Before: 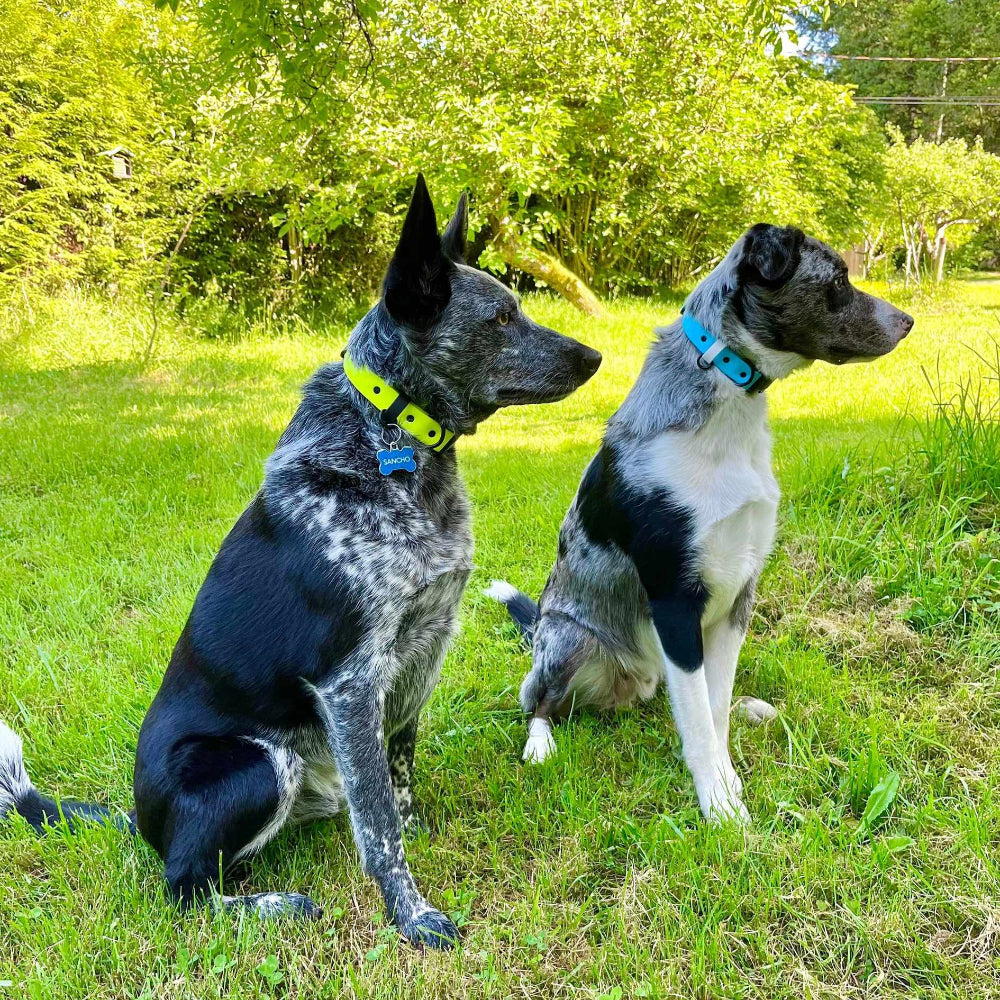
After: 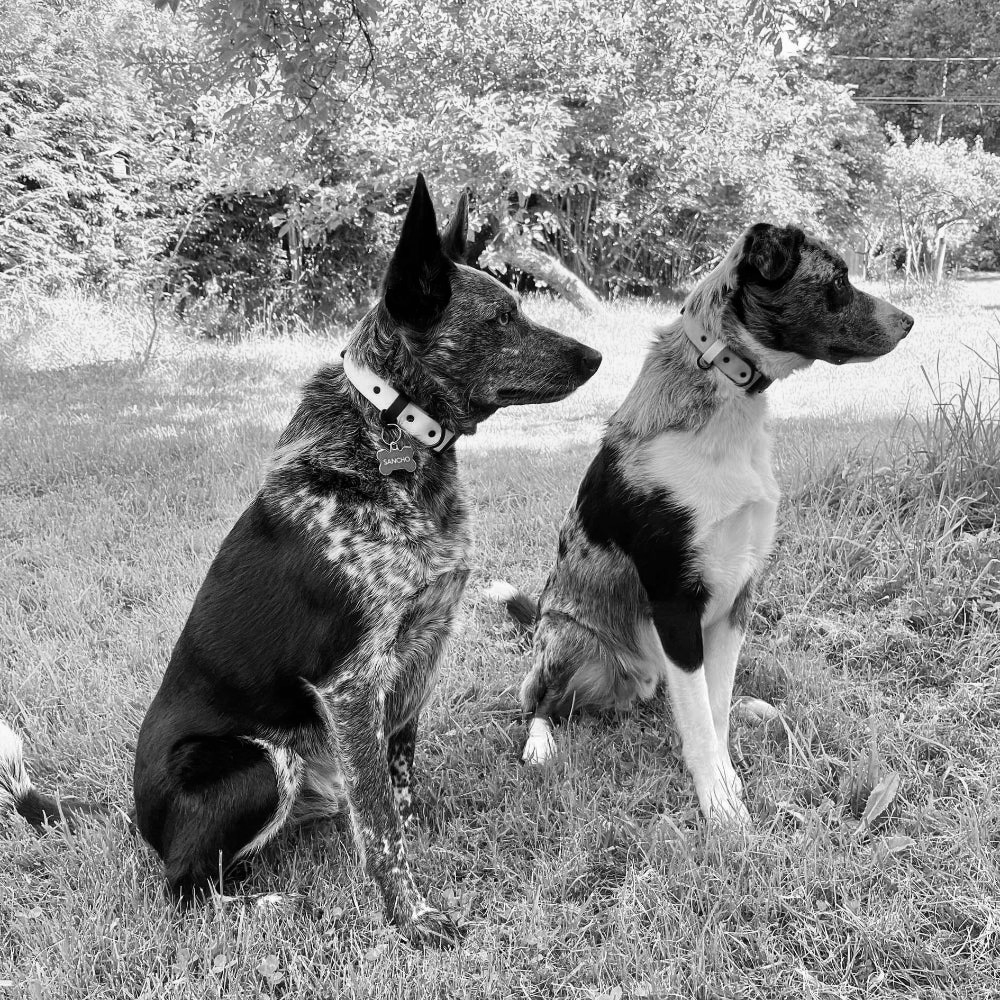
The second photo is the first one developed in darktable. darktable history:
monochrome: size 3.1
rgb levels: mode RGB, independent channels, levels [[0, 0.5, 1], [0, 0.521, 1], [0, 0.536, 1]]
